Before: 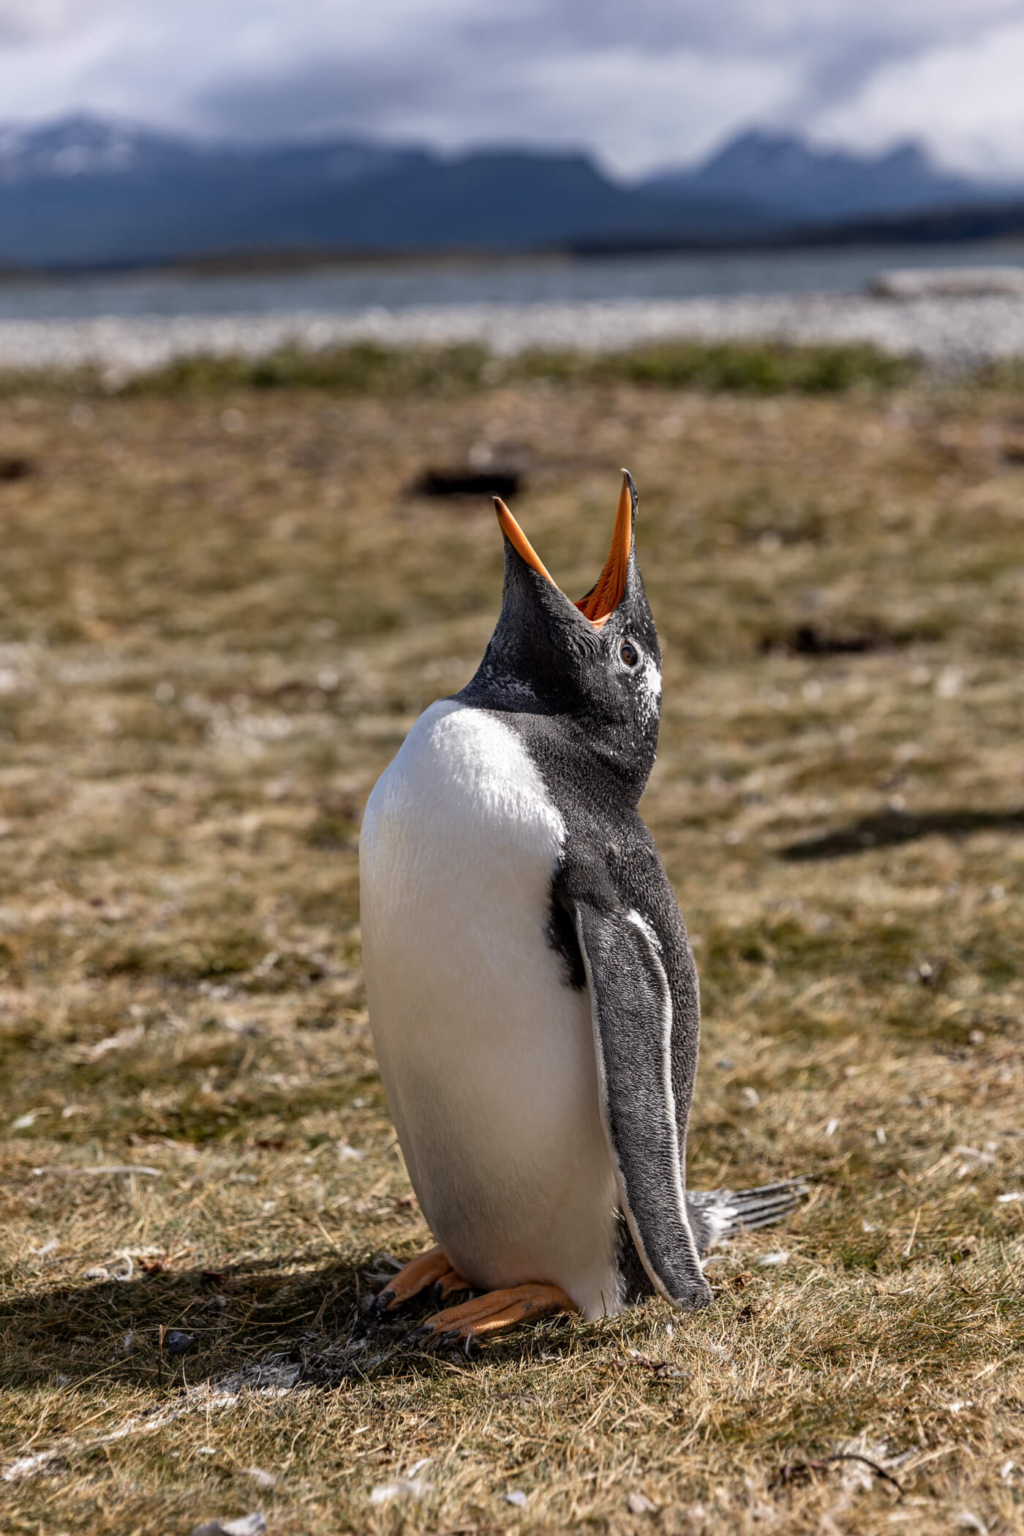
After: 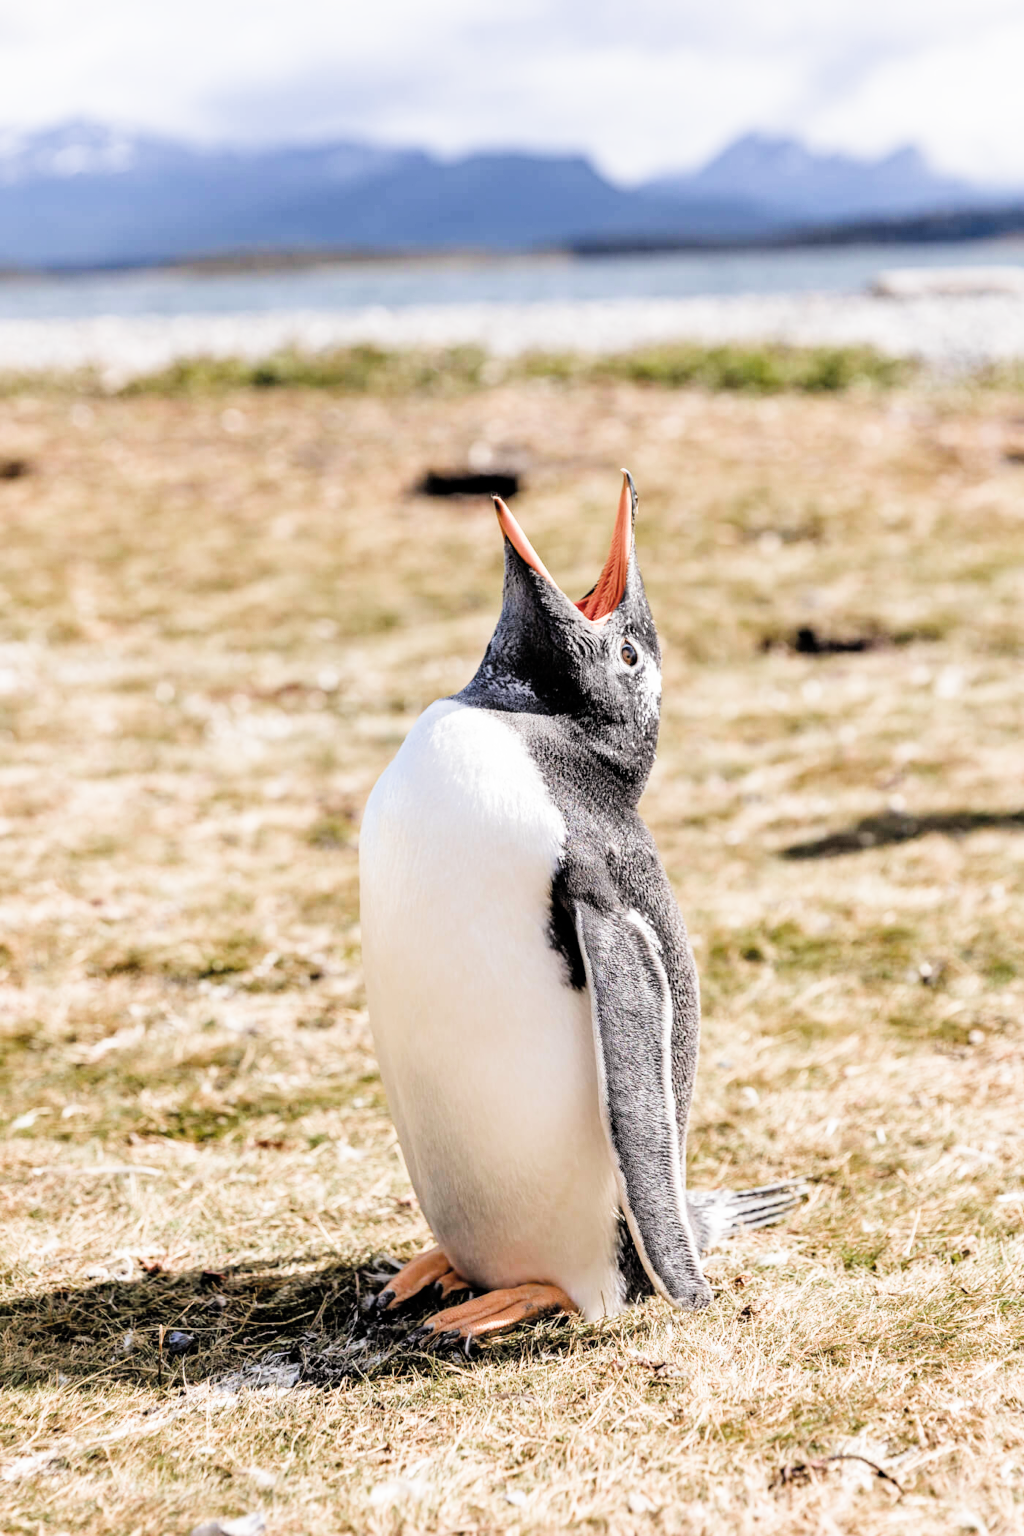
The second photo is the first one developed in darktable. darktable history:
exposure: black level correction 0, exposure 1.663 EV, compensate exposure bias true, compensate highlight preservation false
tone equalizer: -8 EV -0.72 EV, -7 EV -0.706 EV, -6 EV -0.626 EV, -5 EV -0.39 EV, -3 EV 0.371 EV, -2 EV 0.6 EV, -1 EV 0.692 EV, +0 EV 0.748 EV
filmic rgb: black relative exposure -7.32 EV, white relative exposure 5.06 EV, hardness 3.22, color science v4 (2020)
